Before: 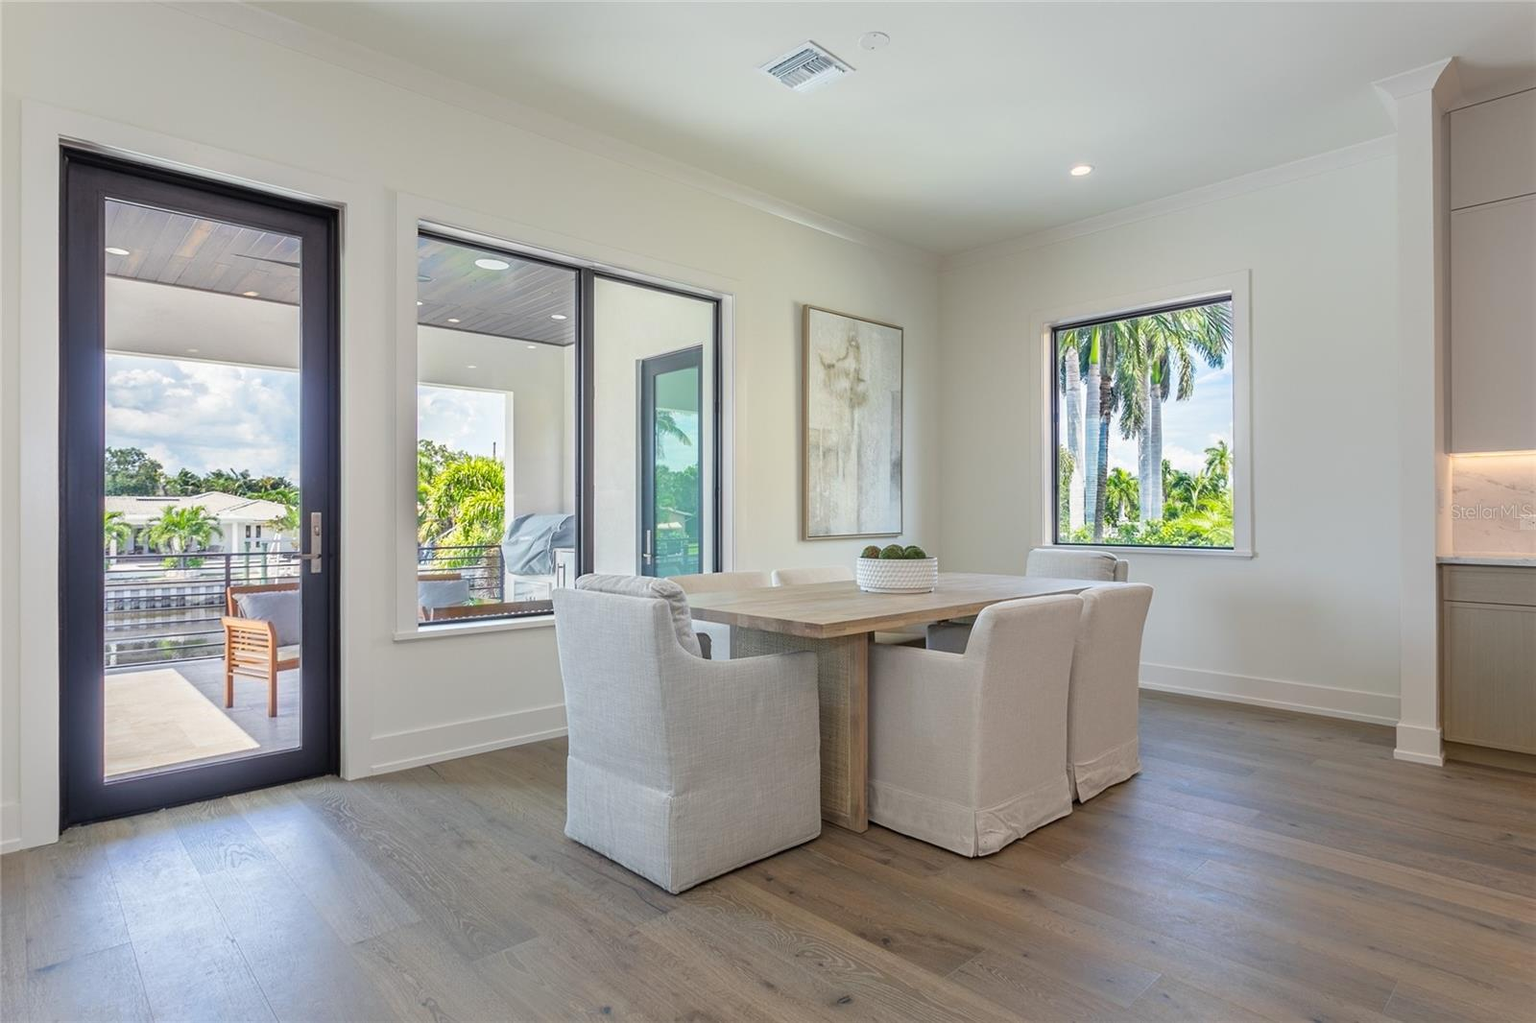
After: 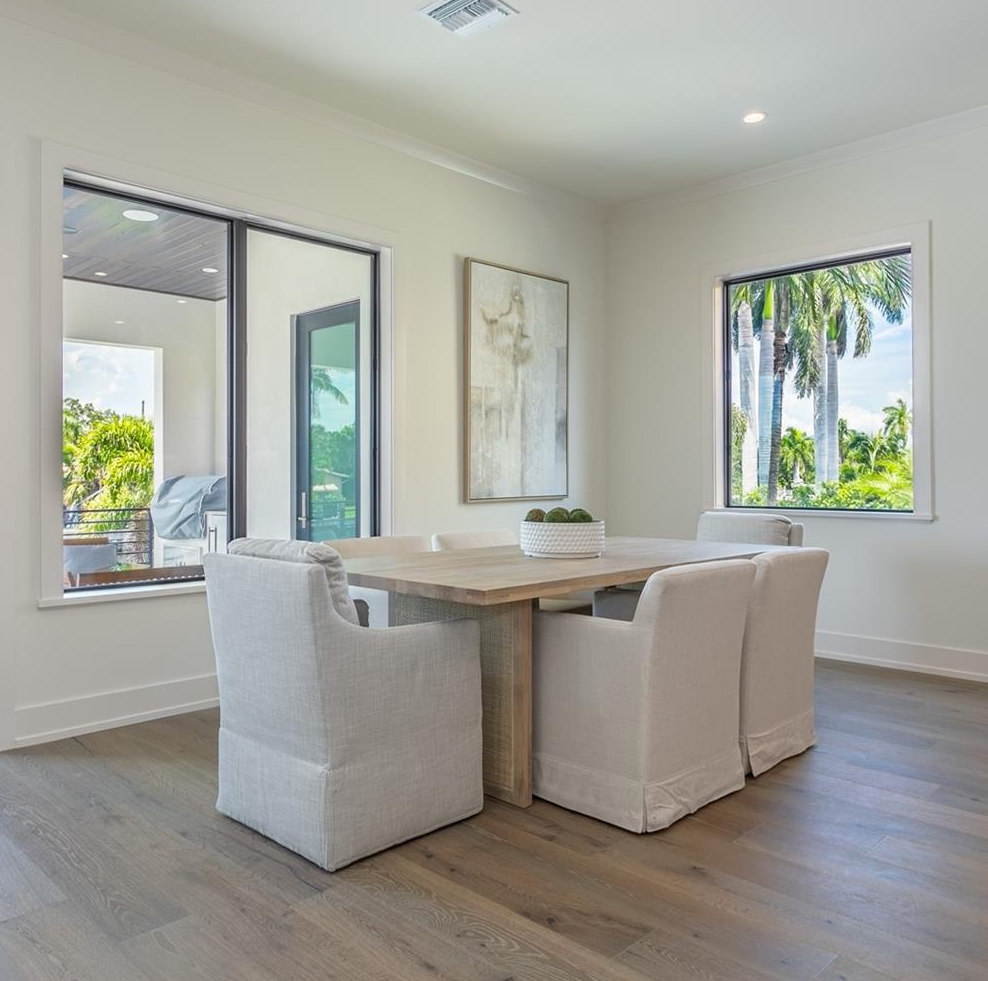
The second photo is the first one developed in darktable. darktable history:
crop and rotate: left 23.28%, top 5.629%, right 14.91%, bottom 2.252%
